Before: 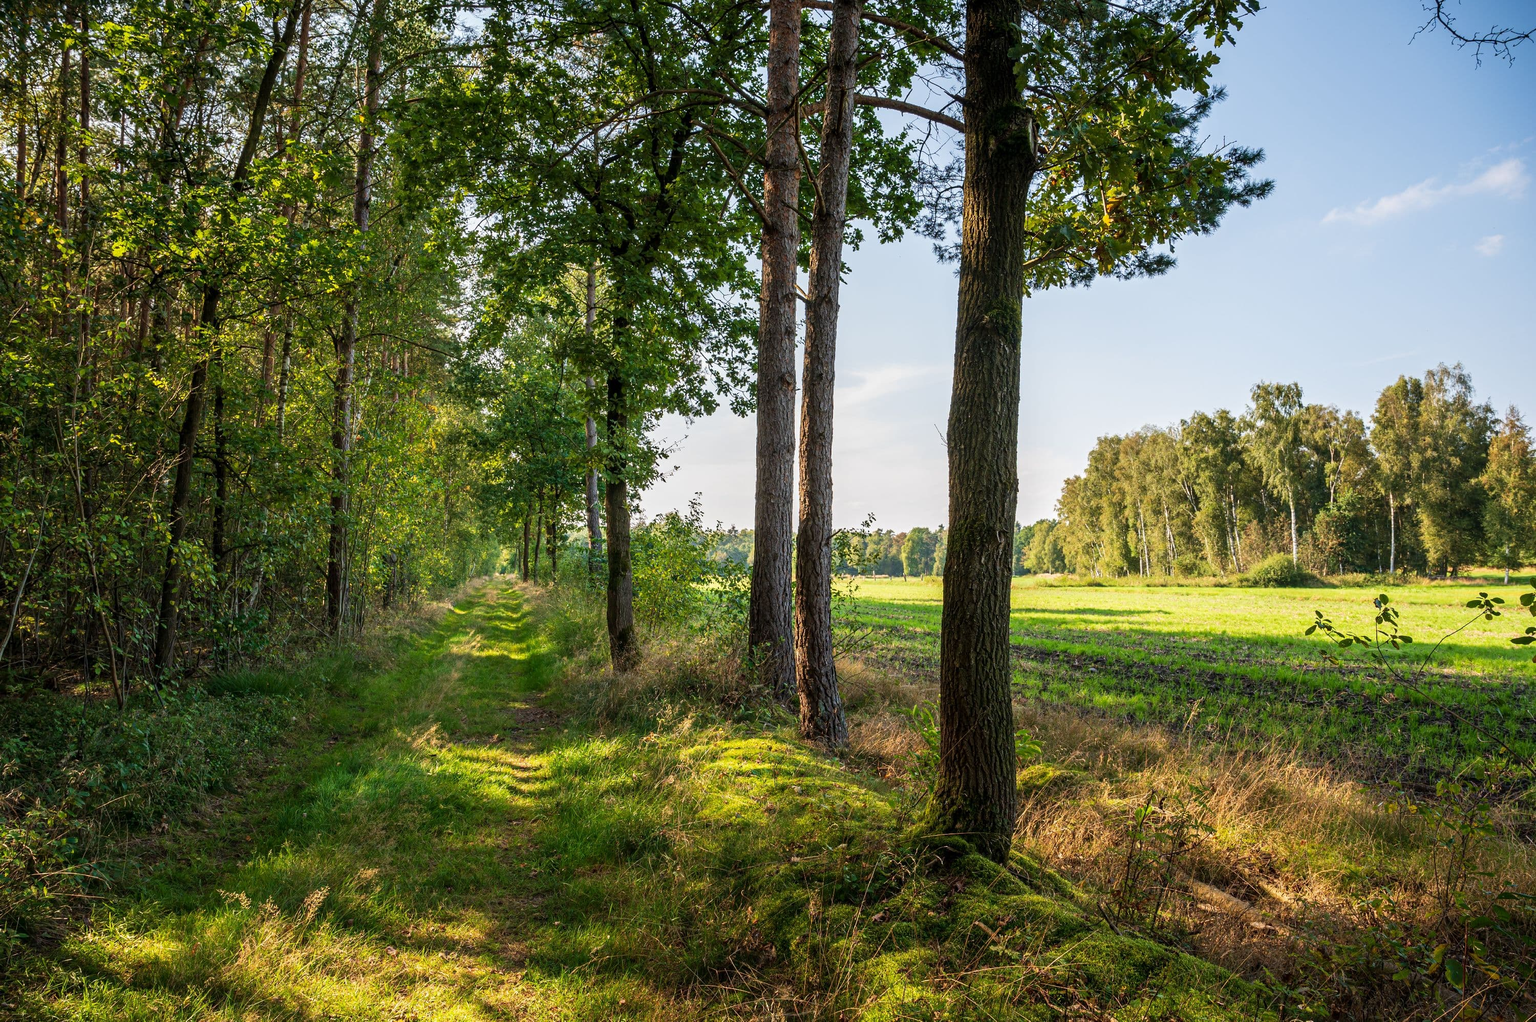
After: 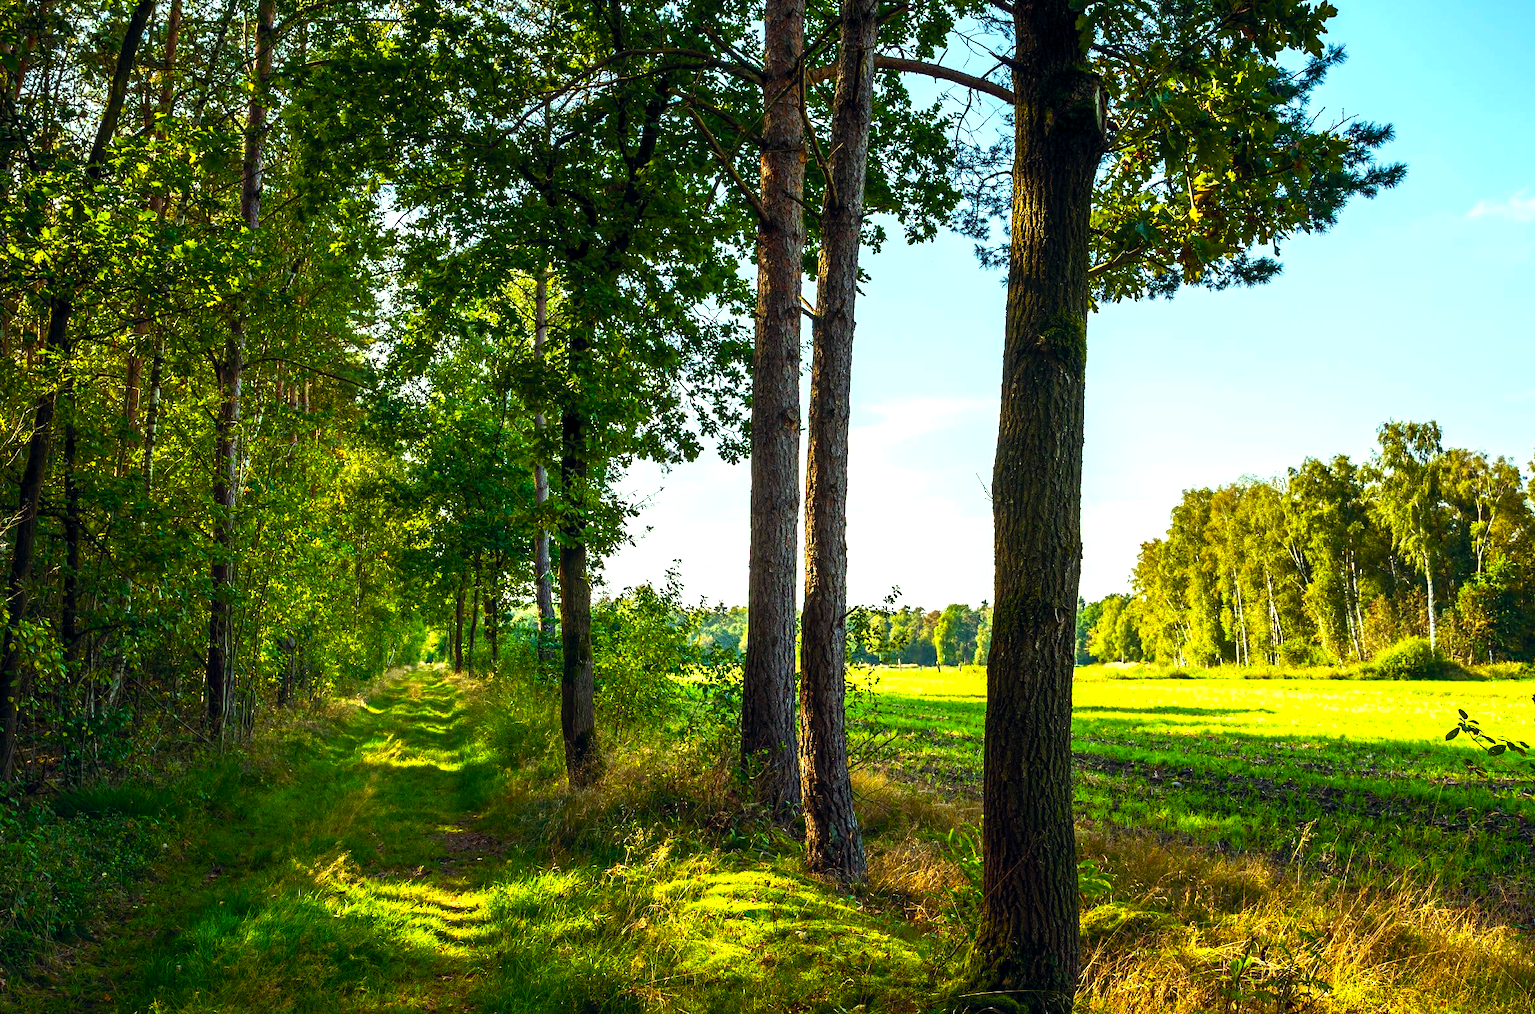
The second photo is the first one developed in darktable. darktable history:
color balance rgb: highlights gain › luminance 15.318%, highlights gain › chroma 6.874%, highlights gain › hue 124.85°, global offset › chroma 0.067%, global offset › hue 254.28°, linear chroma grading › global chroma 24.951%, perceptual saturation grading › global saturation 0.494%, perceptual saturation grading › highlights -8.692%, perceptual saturation grading › mid-tones 18.377%, perceptual saturation grading › shadows 28.836%, perceptual brilliance grading › highlights 14.269%, perceptual brilliance grading › mid-tones -6.756%, perceptual brilliance grading › shadows -26.325%, global vibrance 39.984%
crop and rotate: left 10.675%, top 4.981%, right 10.336%, bottom 16.649%
